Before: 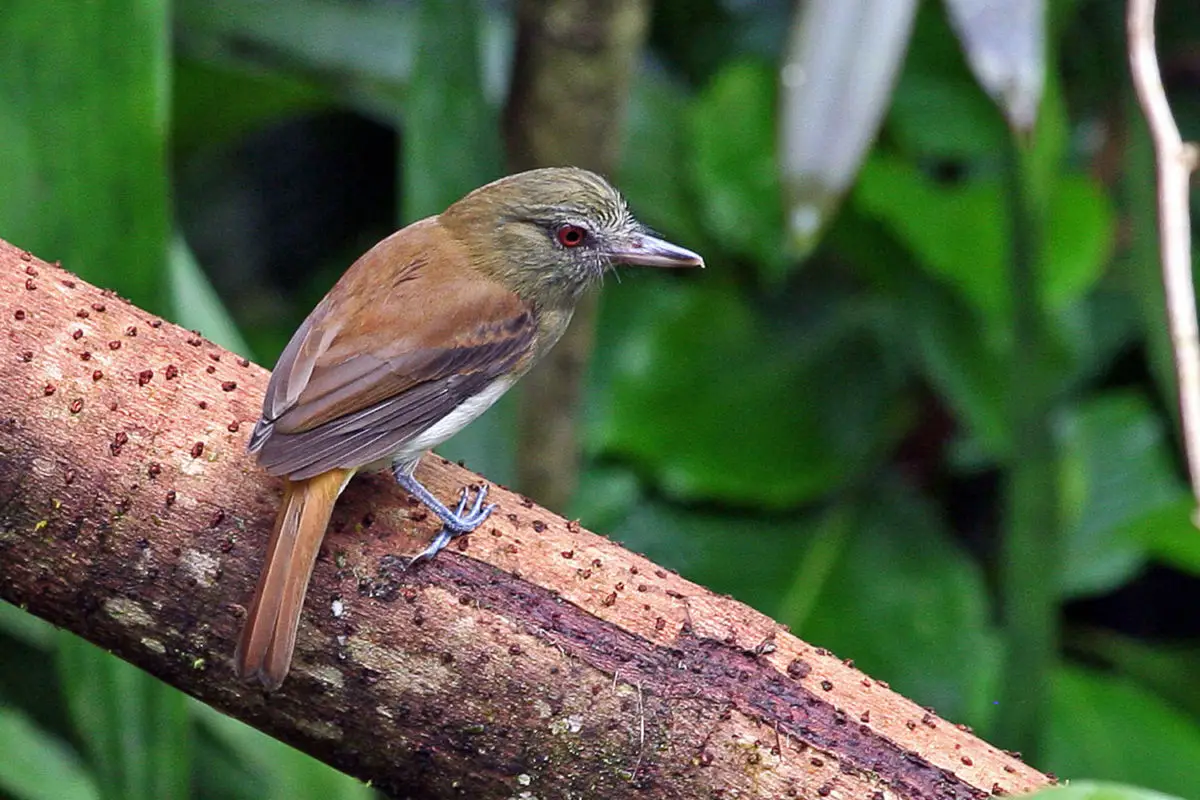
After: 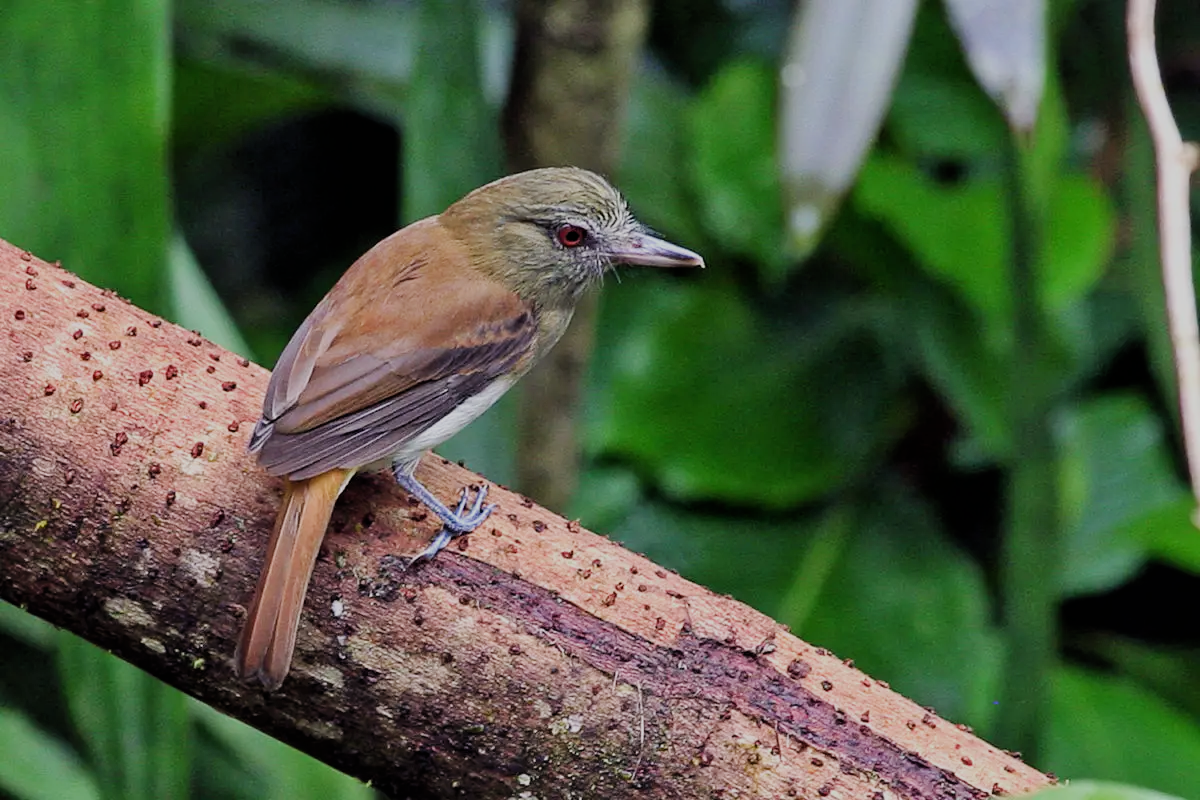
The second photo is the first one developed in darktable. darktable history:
filmic rgb: black relative exposure -7.15 EV, white relative exposure 5.36 EV, hardness 3.02
shadows and highlights: shadows 62.66, white point adjustment 0.37, highlights -34.44, compress 83.82%
